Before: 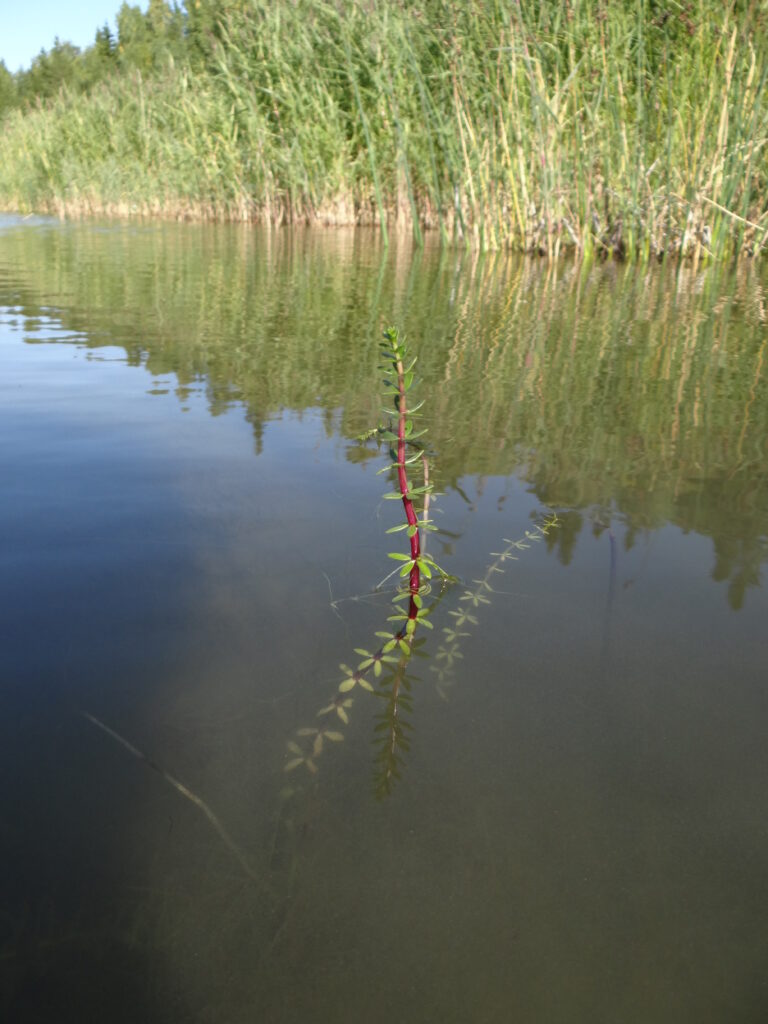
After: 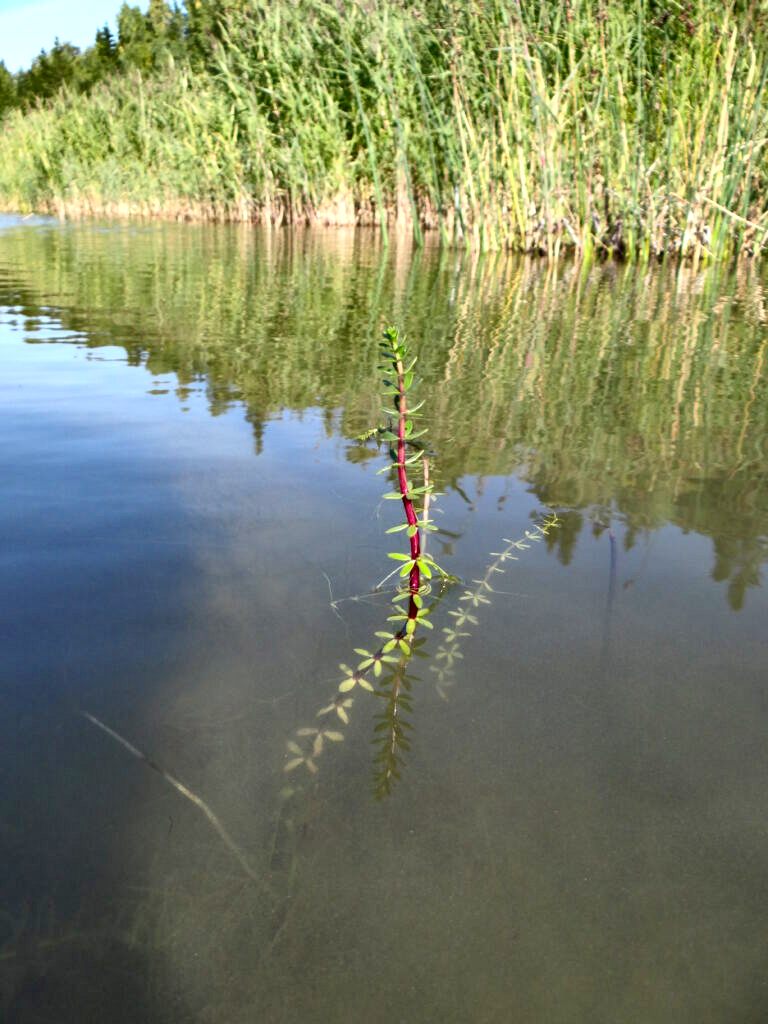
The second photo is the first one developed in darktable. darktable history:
contrast equalizer: y [[0.6 ×6], [0.55 ×6], [0 ×6], [0 ×6], [0 ×6]]
shadows and highlights: low approximation 0.01, soften with gaussian
color zones: curves: ch1 [(0, 0.469) (0.01, 0.469) (0.12, 0.446) (0.248, 0.469) (0.5, 0.5) (0.748, 0.5) (0.99, 0.469) (1, 0.469)], mix 31.9%
contrast brightness saturation: contrast 0.201, brightness 0.155, saturation 0.22
